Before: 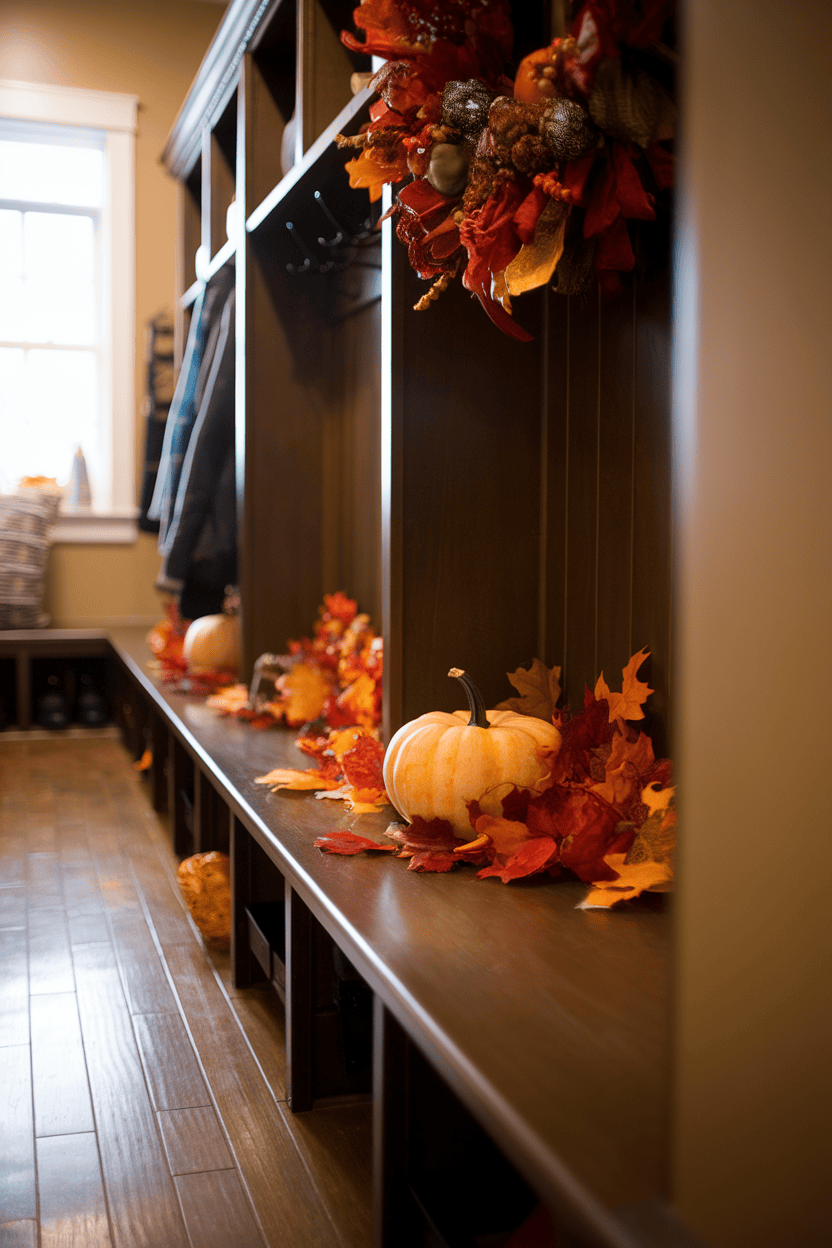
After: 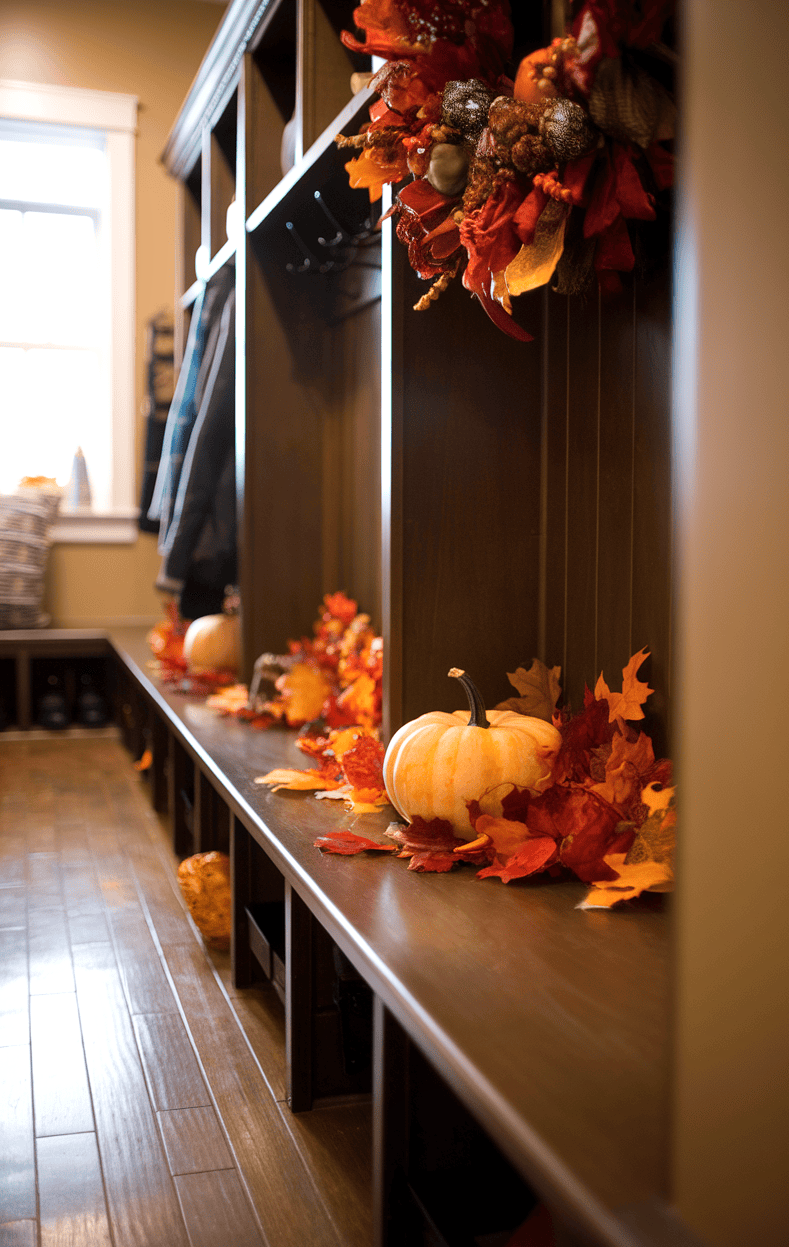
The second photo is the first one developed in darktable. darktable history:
shadows and highlights: shadows 37.27, highlights -28.18, soften with gaussian
exposure: exposure 0.2 EV, compensate highlight preservation false
crop and rotate: right 5.167%
